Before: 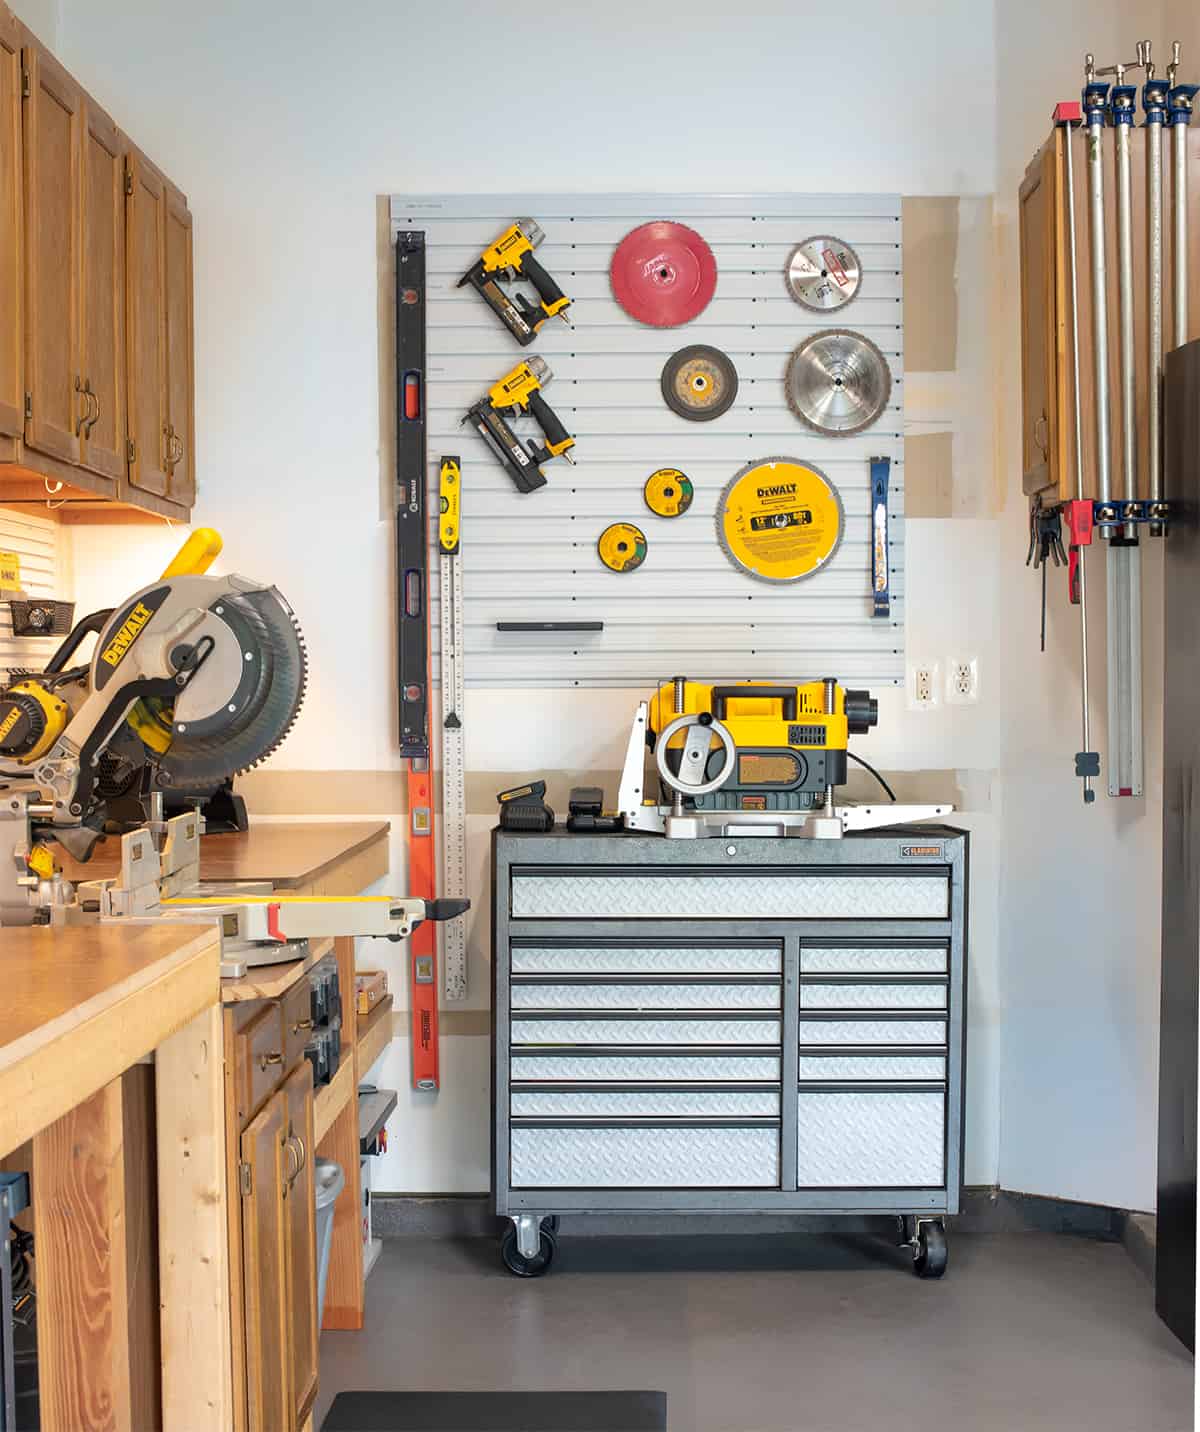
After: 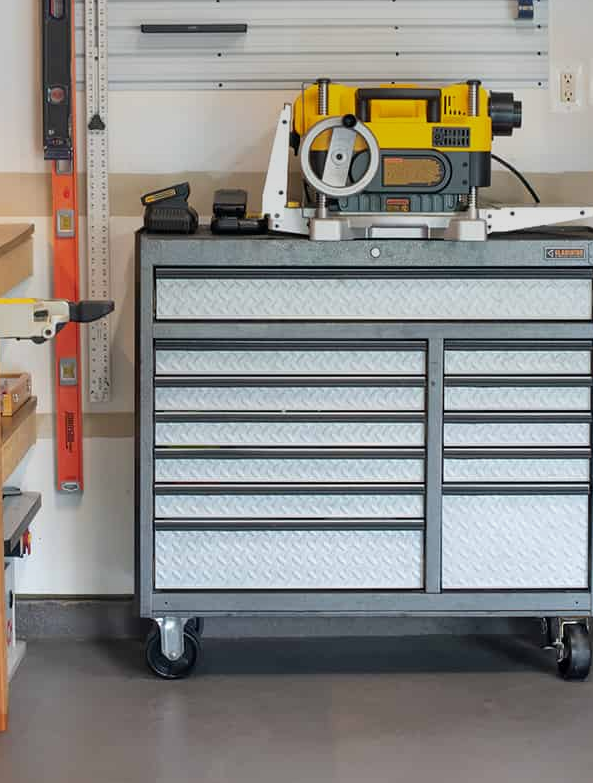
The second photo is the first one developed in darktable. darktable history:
graduated density: on, module defaults
crop: left 29.672%, top 41.786%, right 20.851%, bottom 3.487%
